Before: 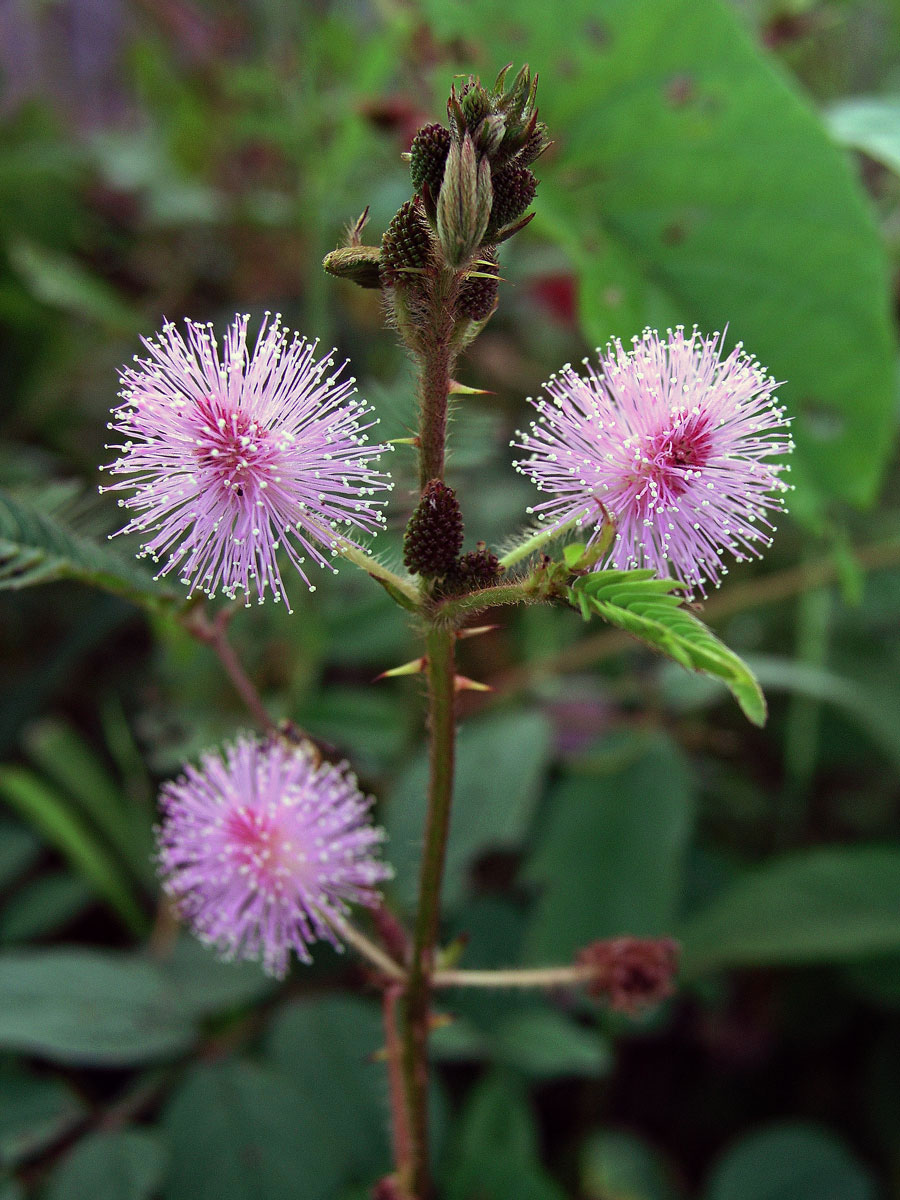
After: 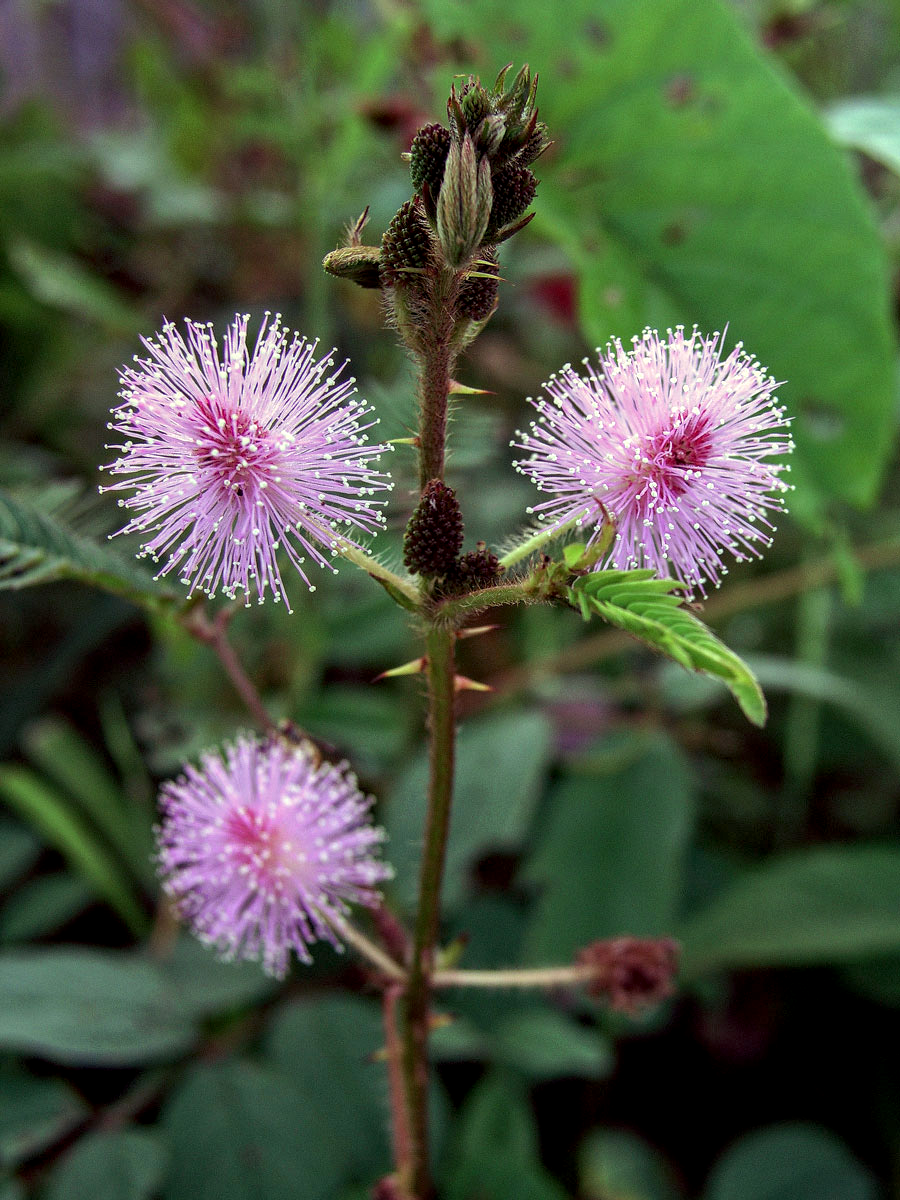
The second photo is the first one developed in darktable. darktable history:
local contrast: detail 130%
exposure: black level correction 0.001, exposure 0.016 EV, compensate highlight preservation false
